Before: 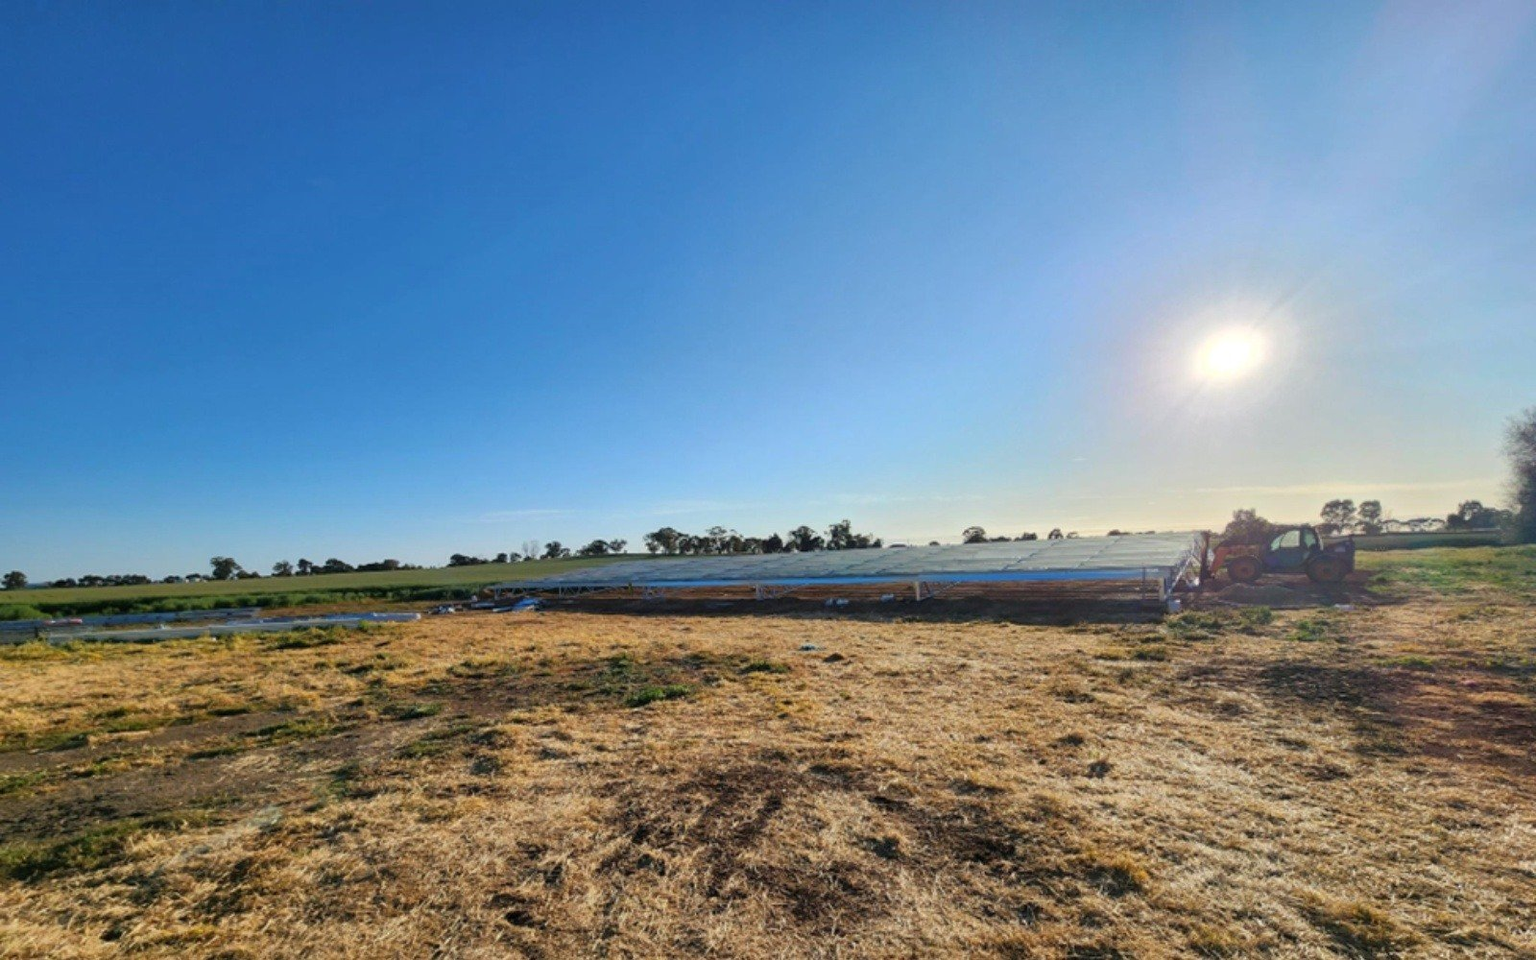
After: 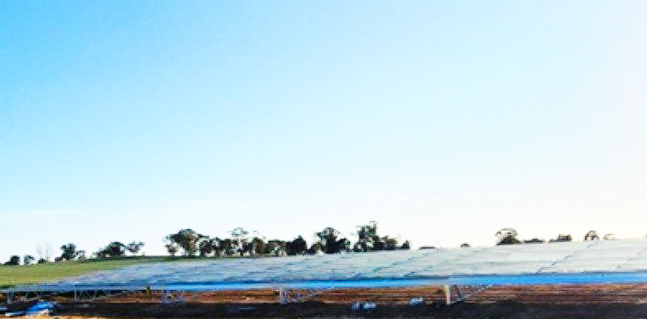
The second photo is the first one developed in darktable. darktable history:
base curve: curves: ch0 [(0, 0) (0.007, 0.004) (0.027, 0.03) (0.046, 0.07) (0.207, 0.54) (0.442, 0.872) (0.673, 0.972) (1, 1)], preserve colors none
crop: left 31.751%, top 32.172%, right 27.8%, bottom 35.83%
